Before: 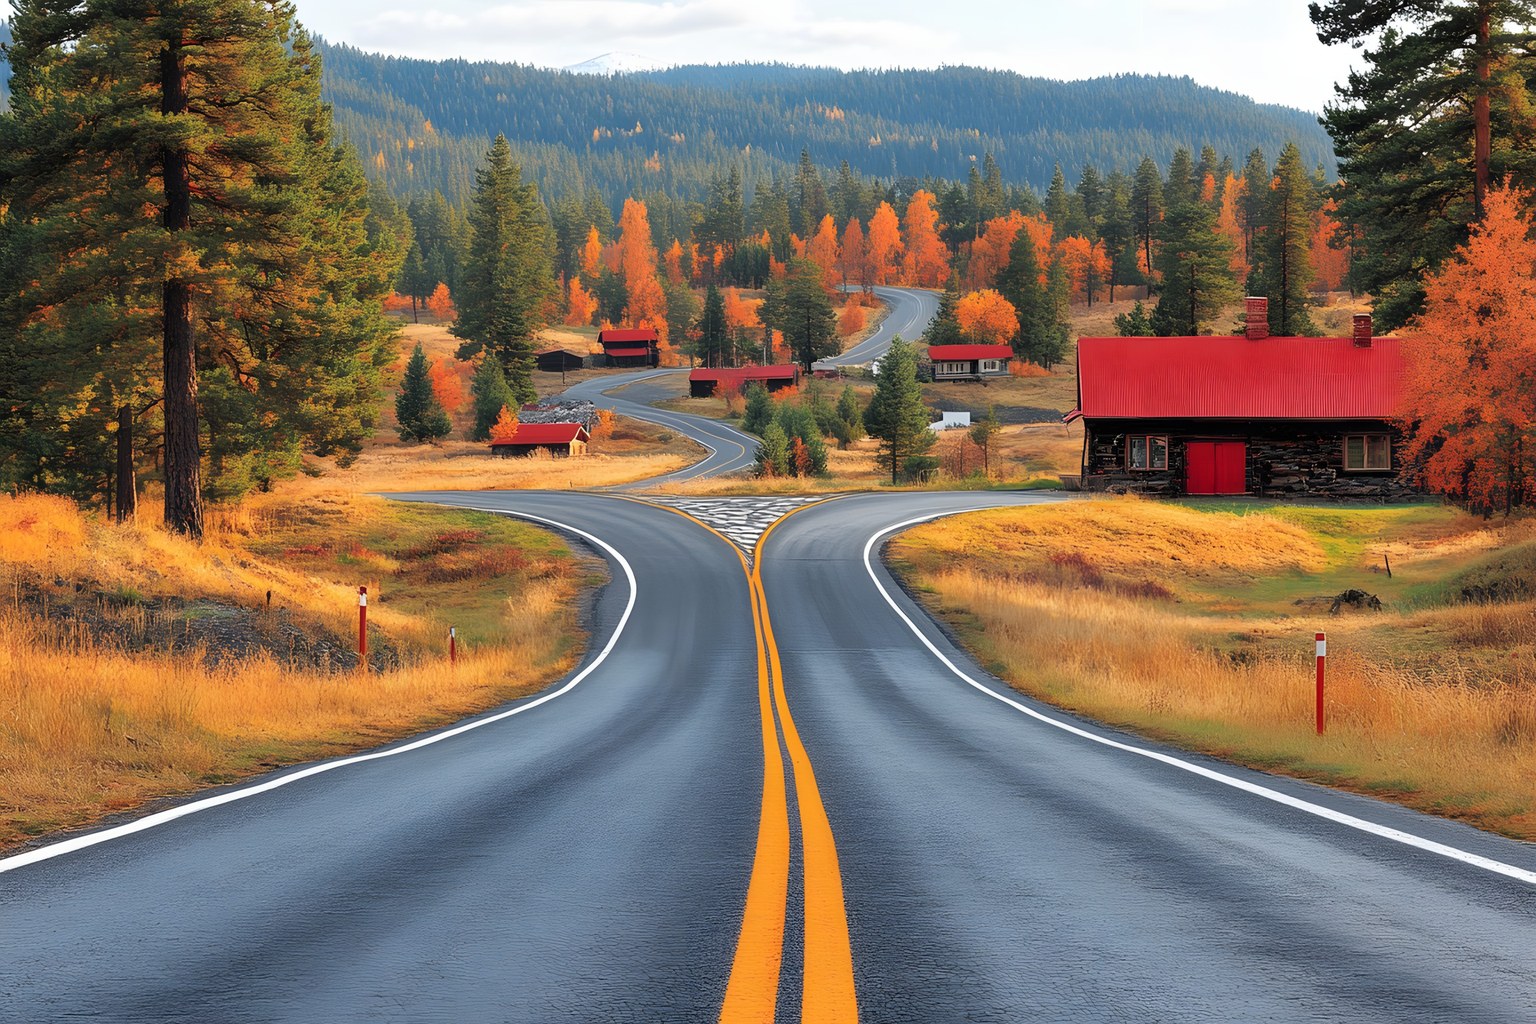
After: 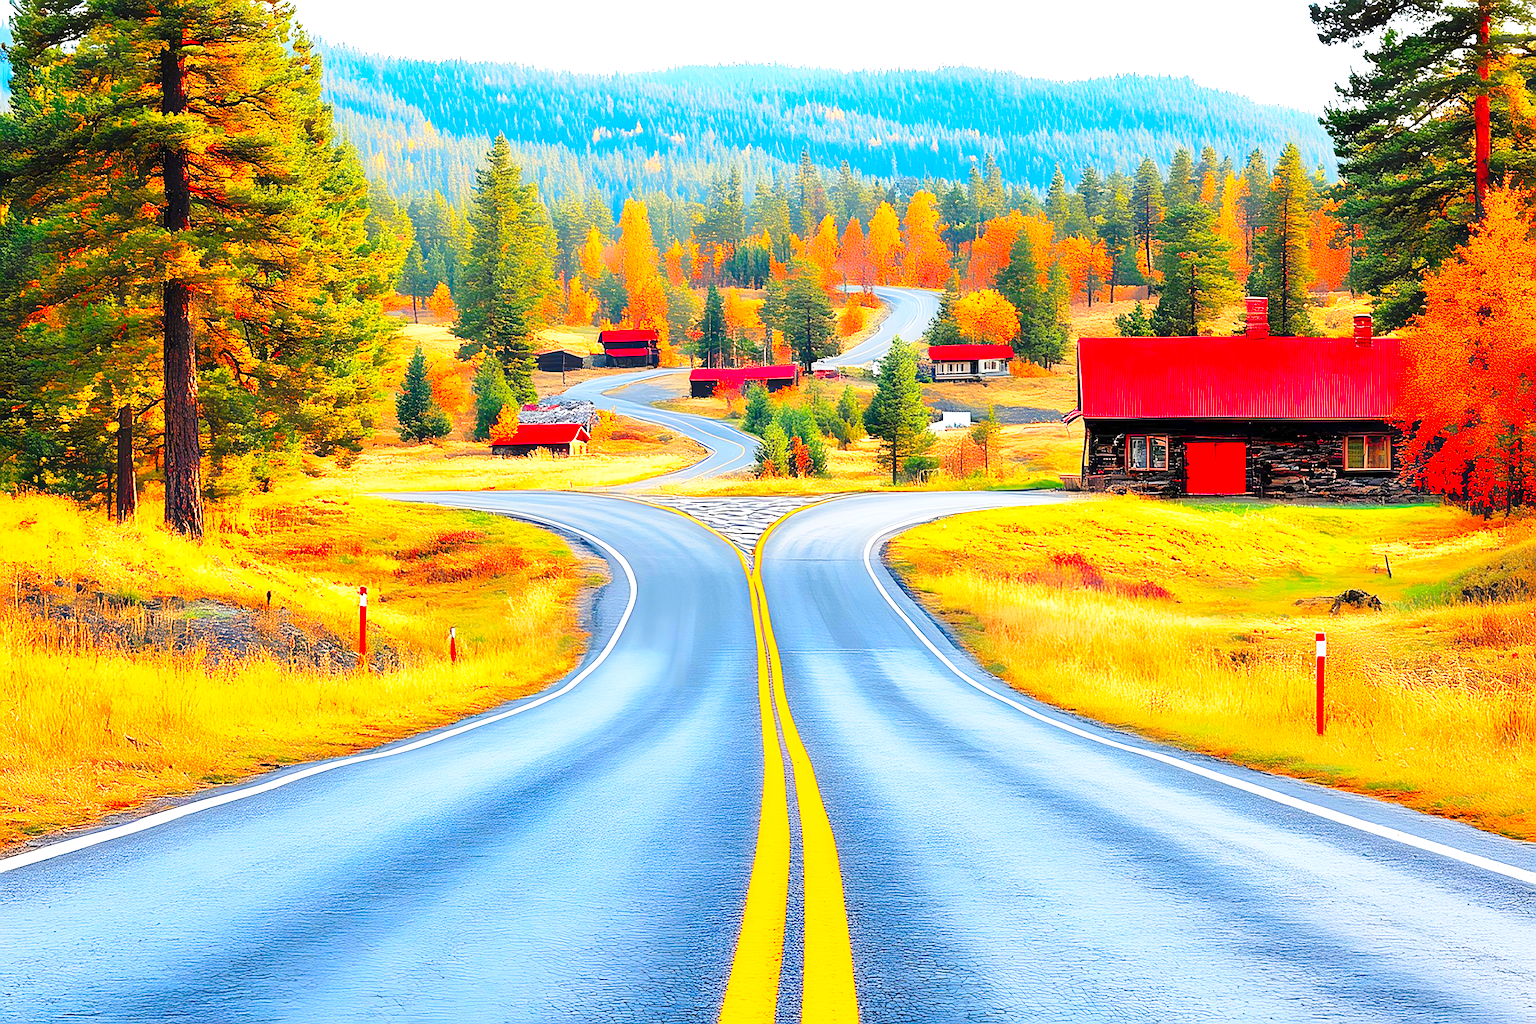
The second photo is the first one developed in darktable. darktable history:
exposure: black level correction 0.001, exposure 0.964 EV, compensate exposure bias true, compensate highlight preservation false
color correction: highlights b* -0.034, saturation 2.1
base curve: curves: ch0 [(0, 0) (0.028, 0.03) (0.121, 0.232) (0.46, 0.748) (0.859, 0.968) (1, 1)], preserve colors none
sharpen: on, module defaults
